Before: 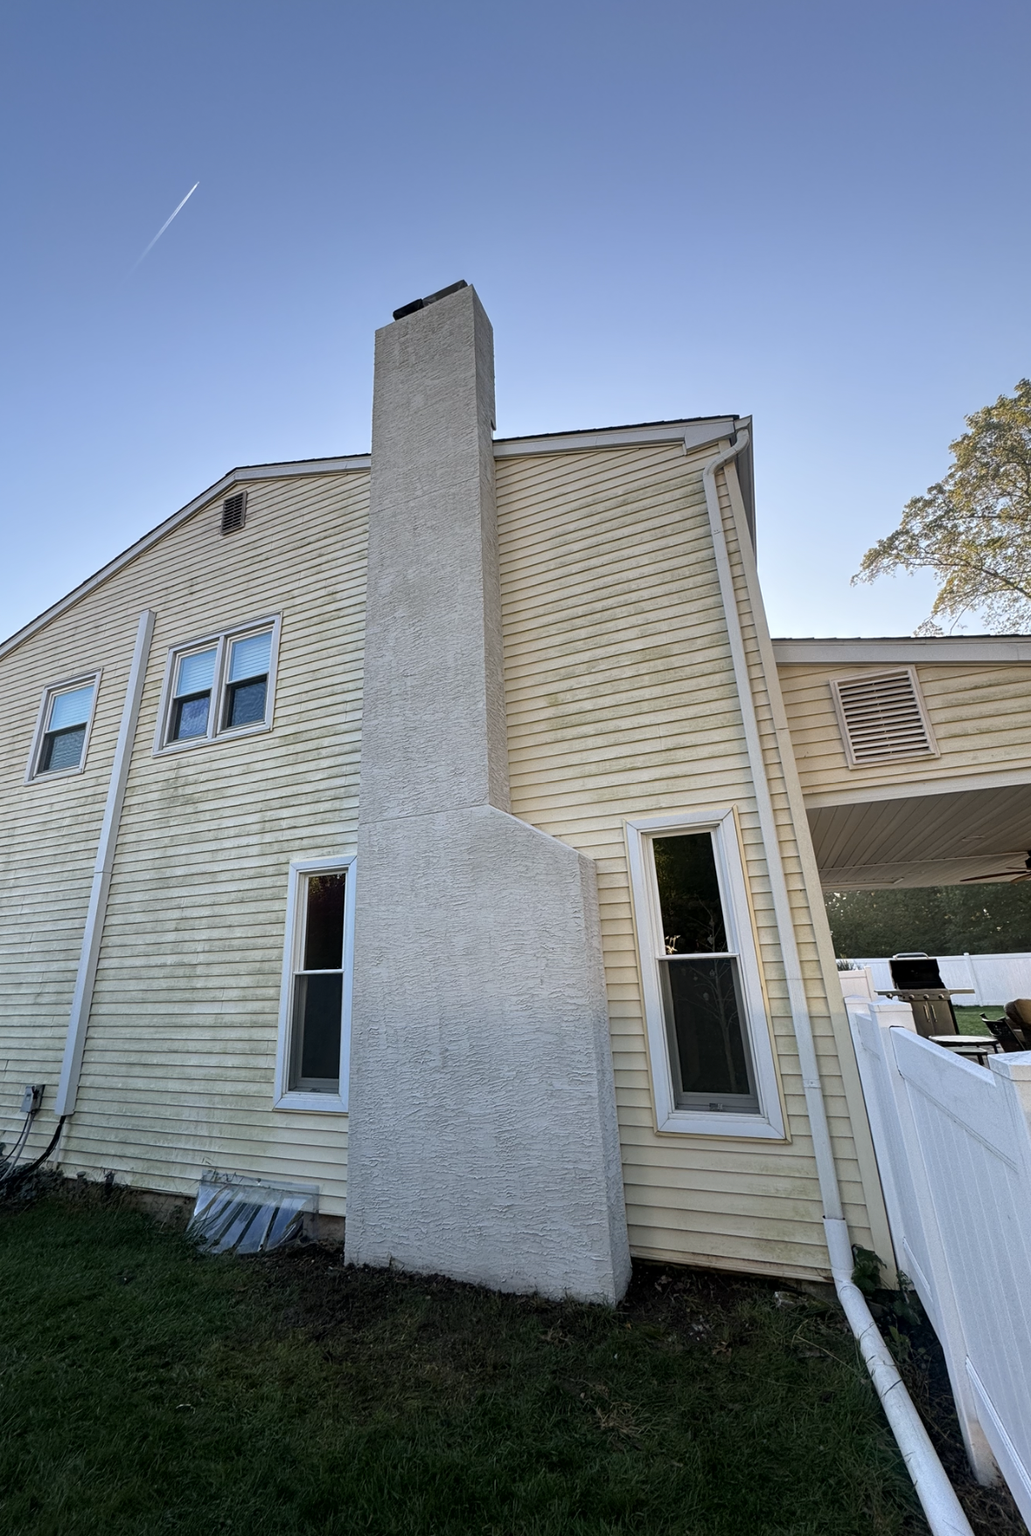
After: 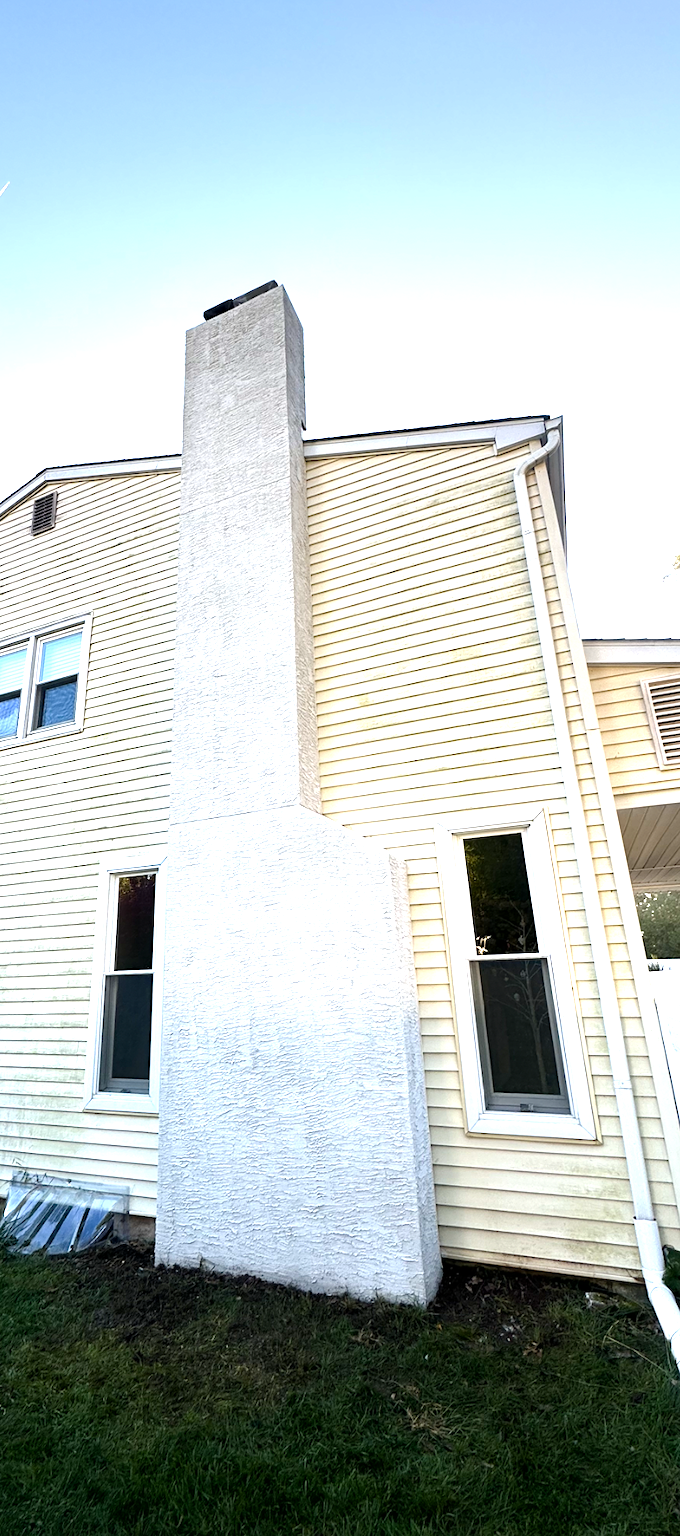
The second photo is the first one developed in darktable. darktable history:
exposure: exposure 1.25 EV, compensate exposure bias true, compensate highlight preservation false
crop and rotate: left 18.442%, right 15.508%
color balance rgb: shadows lift › luminance -20%, power › hue 72.24°, highlights gain › luminance 15%, global offset › hue 171.6°, perceptual saturation grading › highlights -15%, perceptual saturation grading › shadows 25%, global vibrance 35%, contrast 10%
